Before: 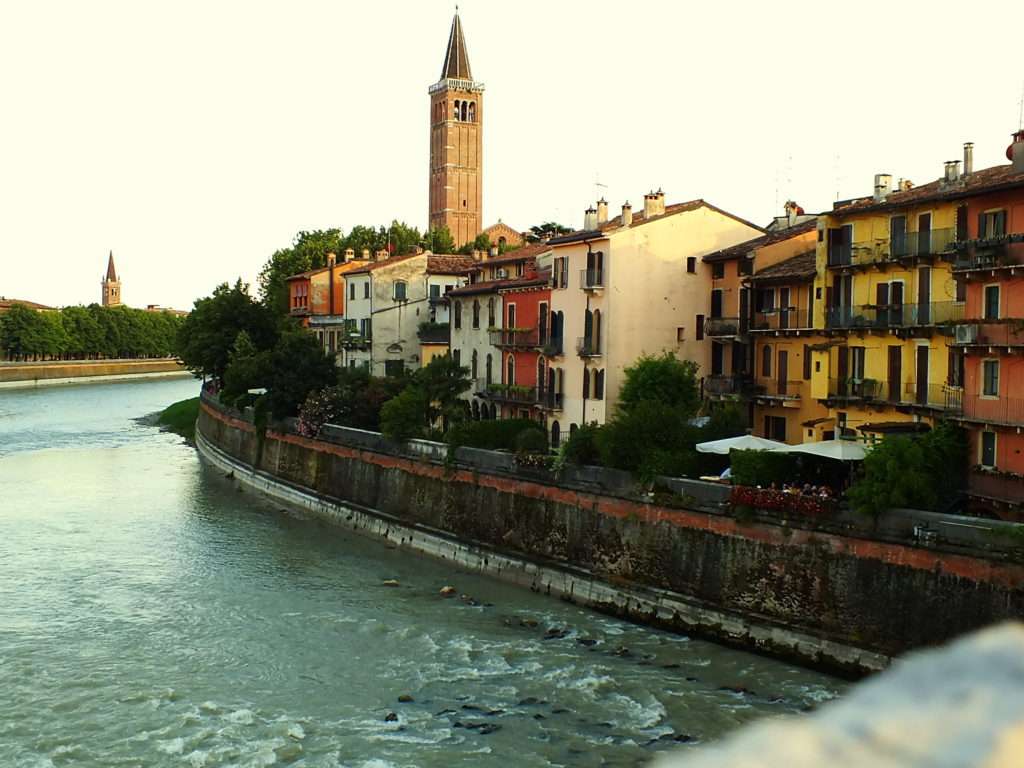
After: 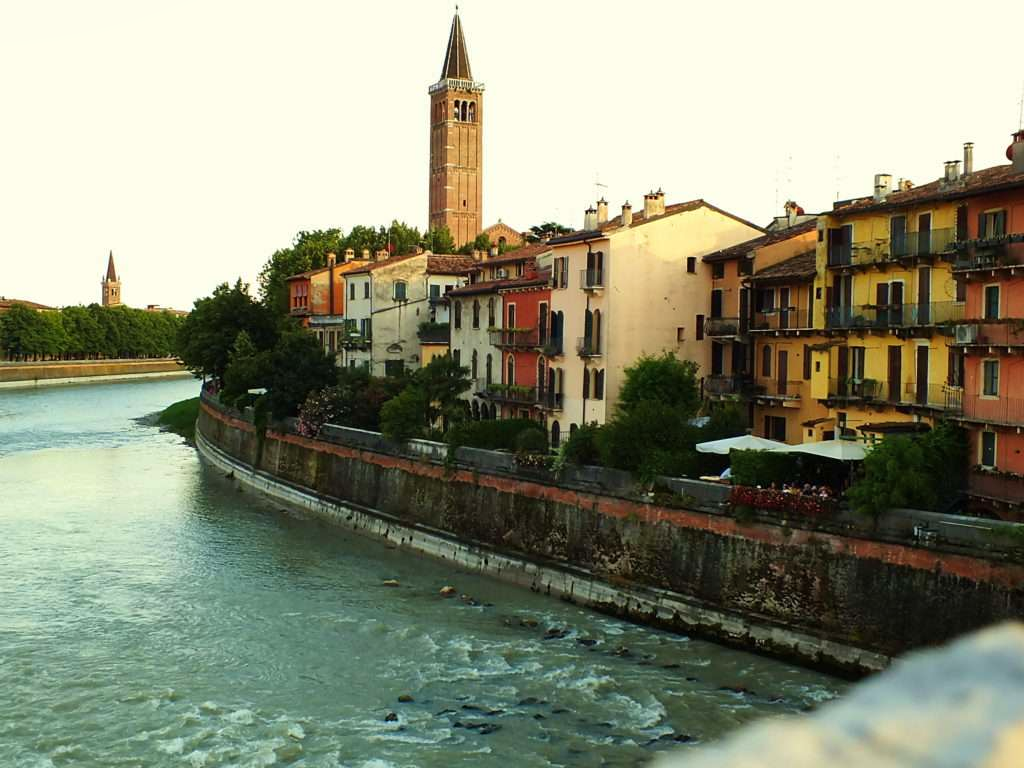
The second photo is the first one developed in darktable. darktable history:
velvia: strength 14.65%
shadows and highlights: shadows 37.74, highlights -27.05, highlights color adjustment 0.275%, soften with gaussian
